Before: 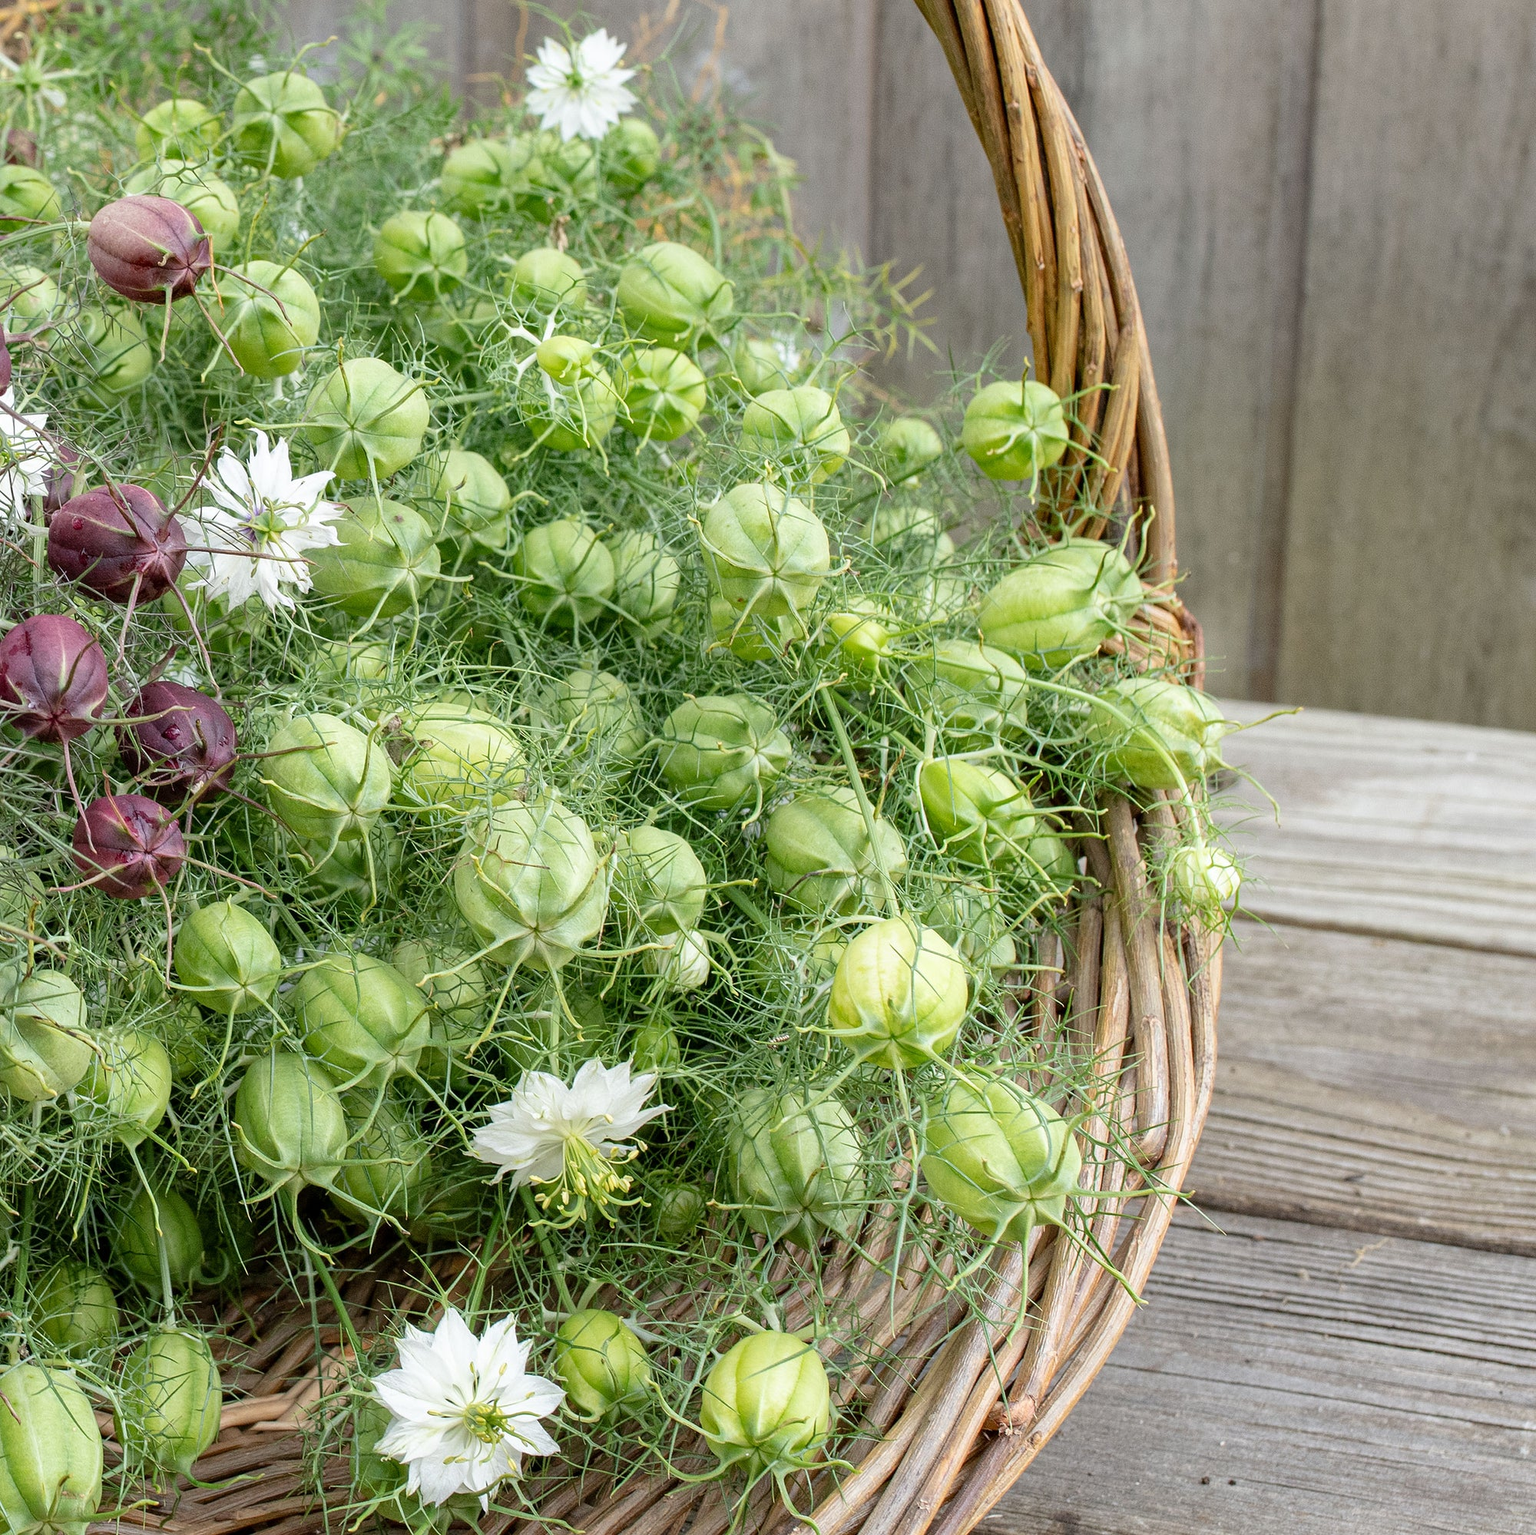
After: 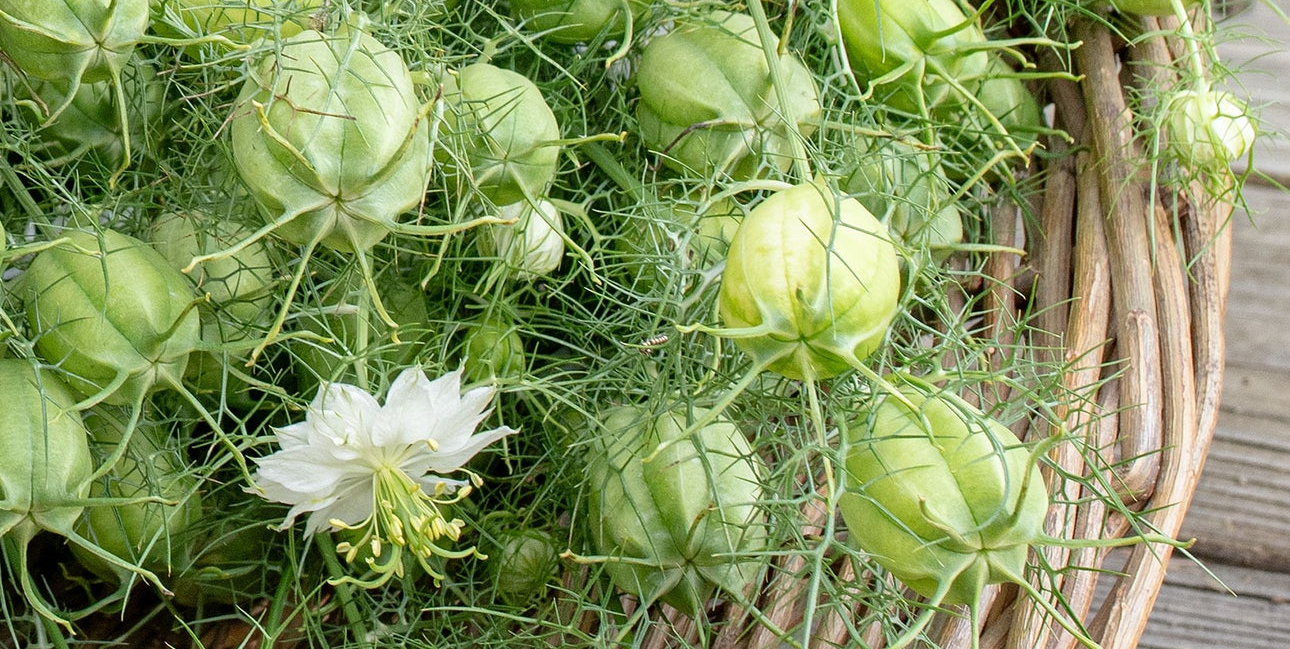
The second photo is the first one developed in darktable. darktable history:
crop: left 18.039%, top 50.658%, right 17.437%, bottom 16.866%
